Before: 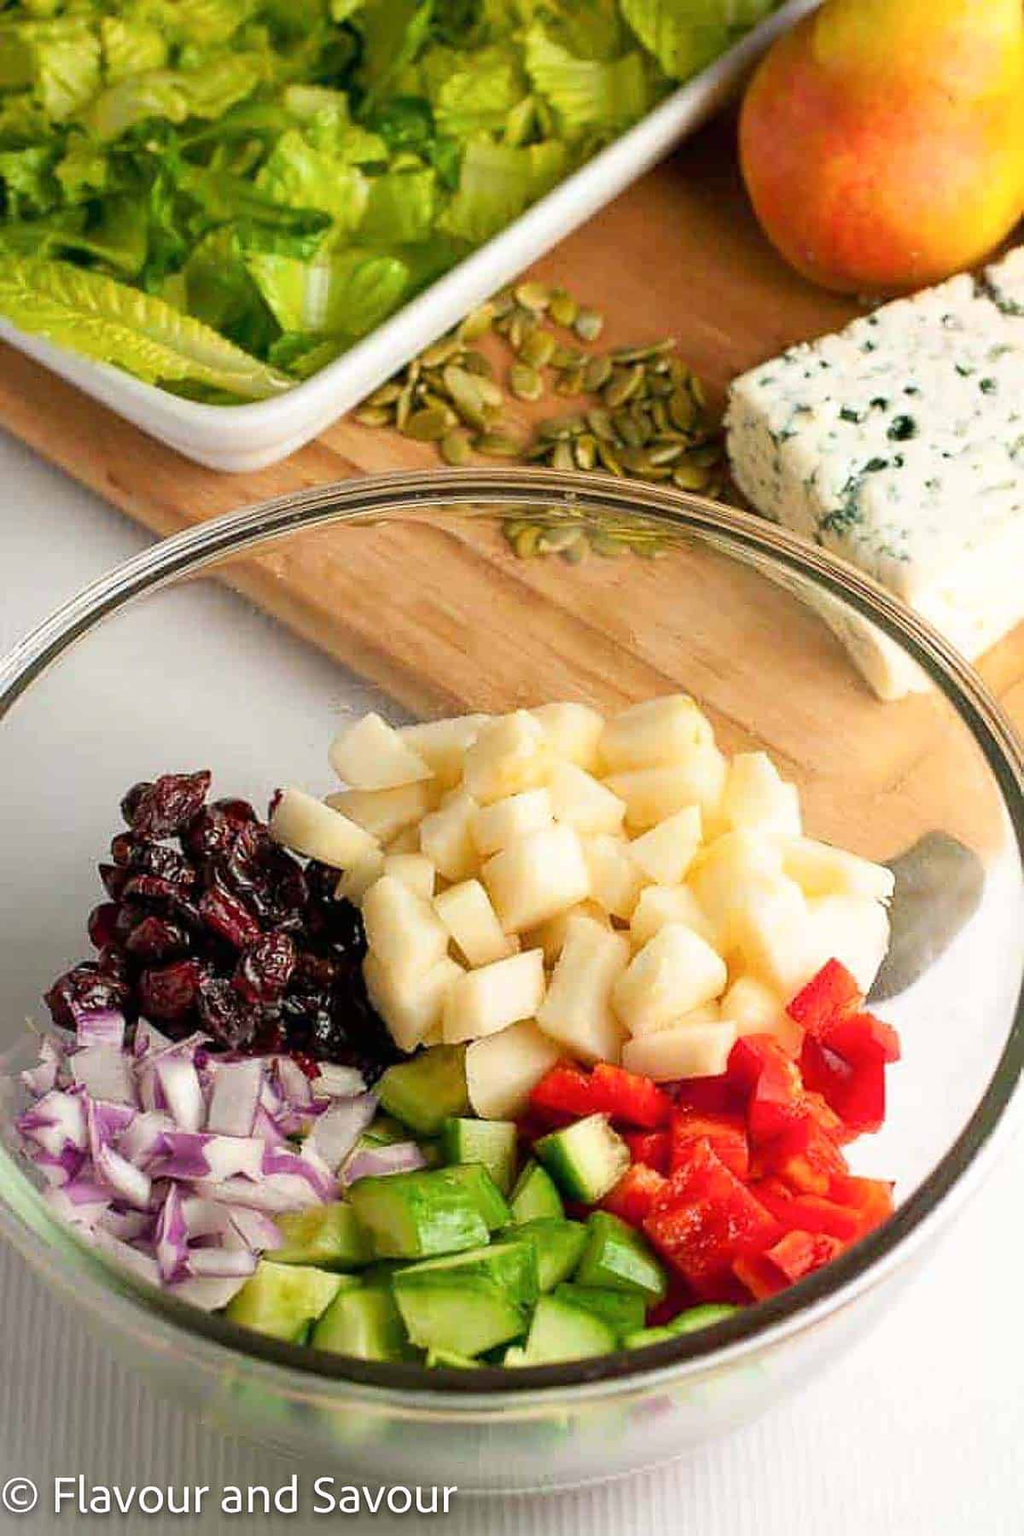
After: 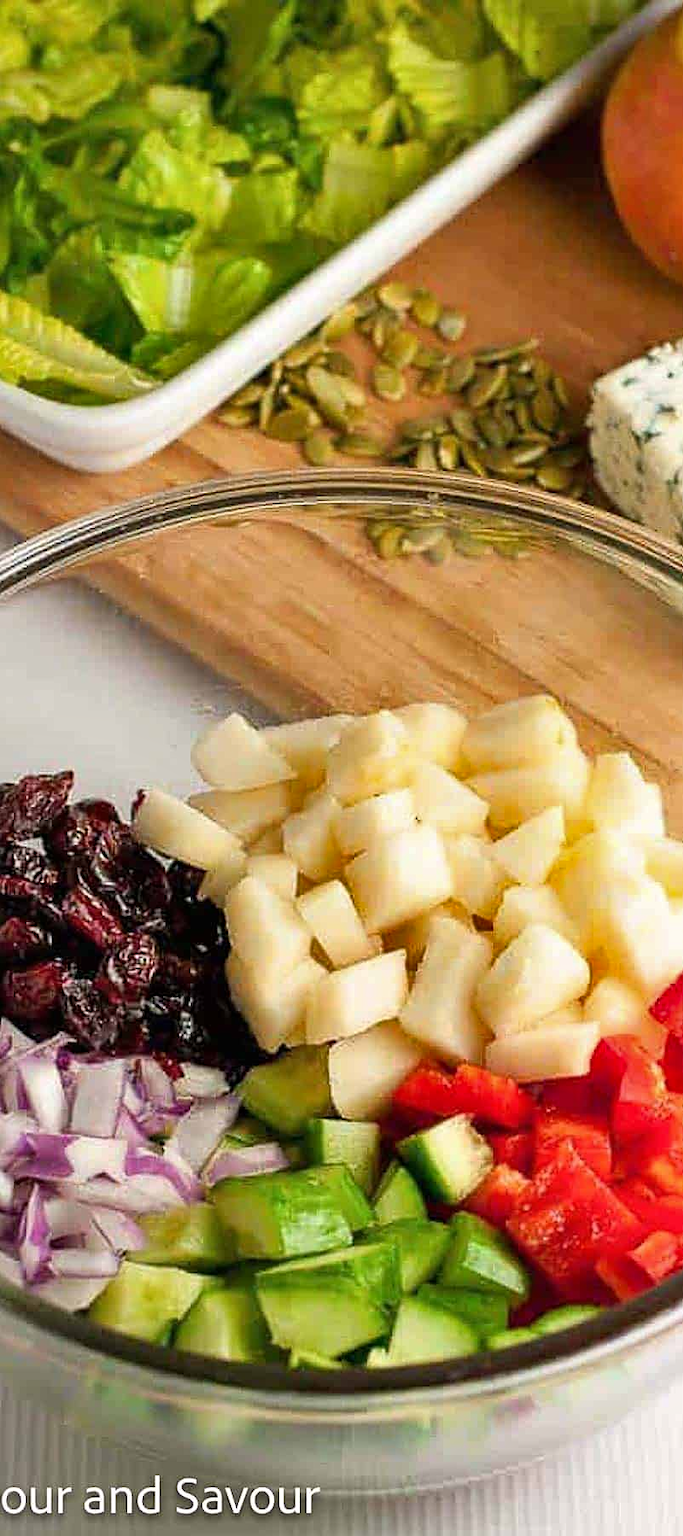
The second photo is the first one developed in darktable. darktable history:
sharpen: amount 0.203
crop and rotate: left 13.427%, right 19.901%
shadows and highlights: soften with gaussian
